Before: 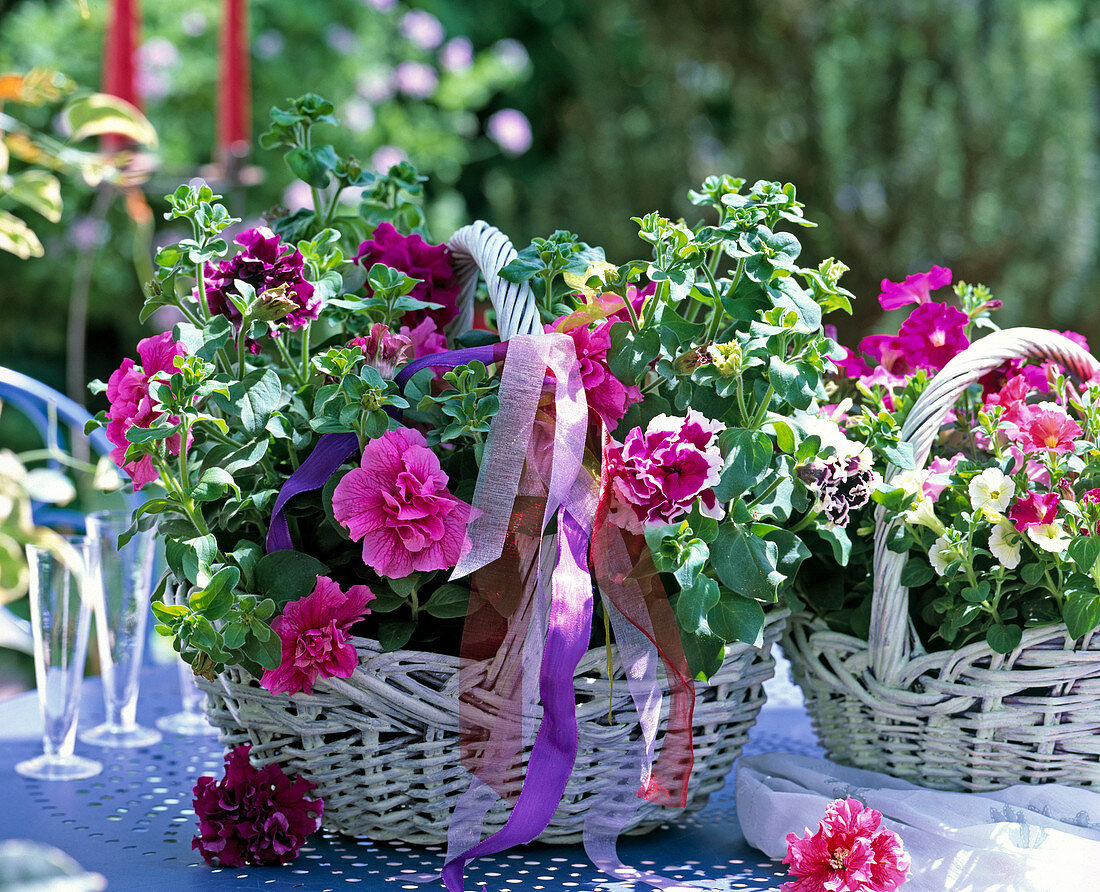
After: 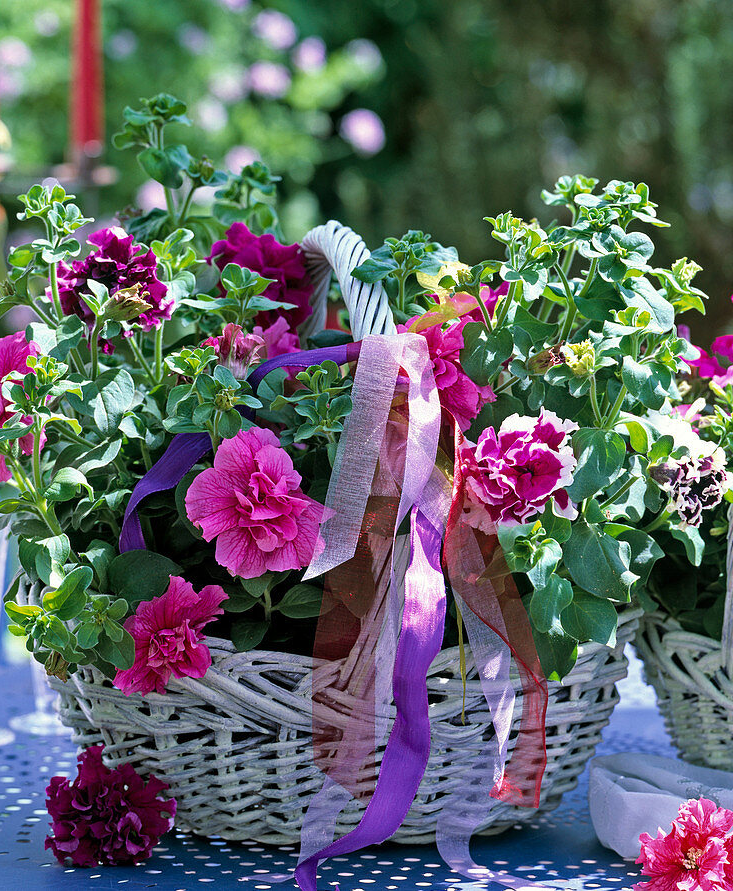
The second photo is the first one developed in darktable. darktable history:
crop and rotate: left 13.405%, right 19.869%
